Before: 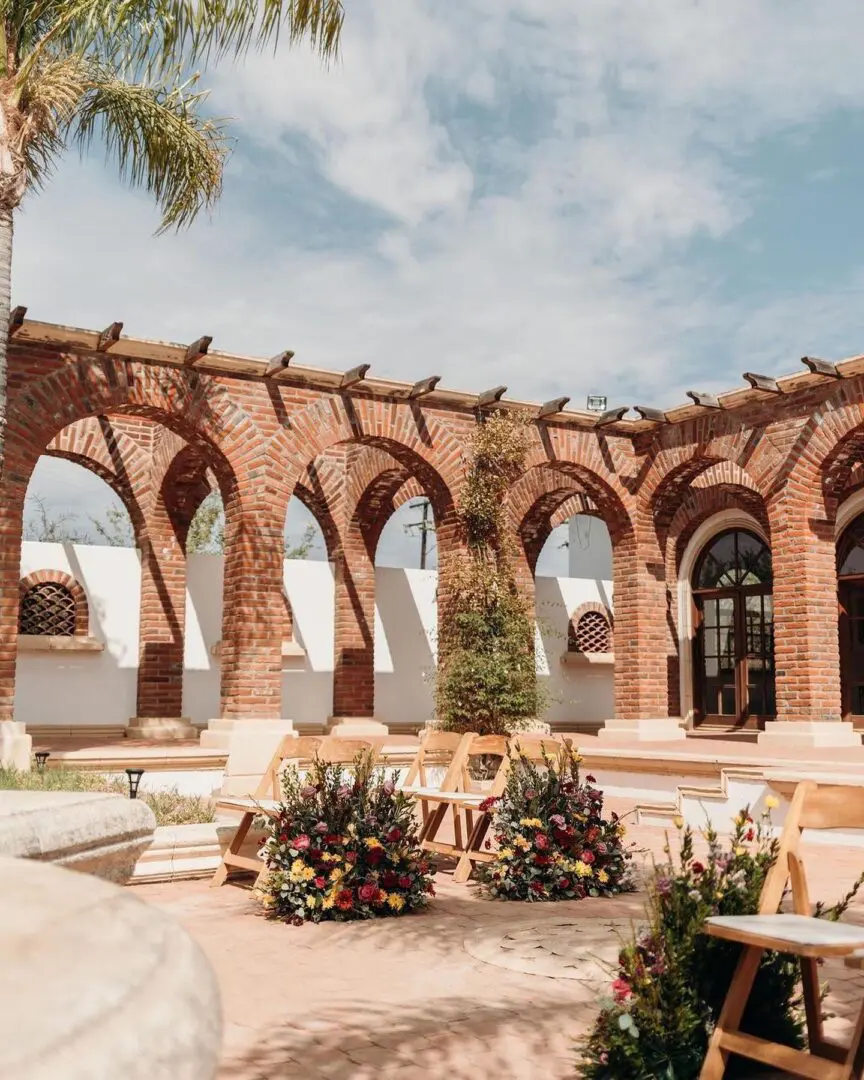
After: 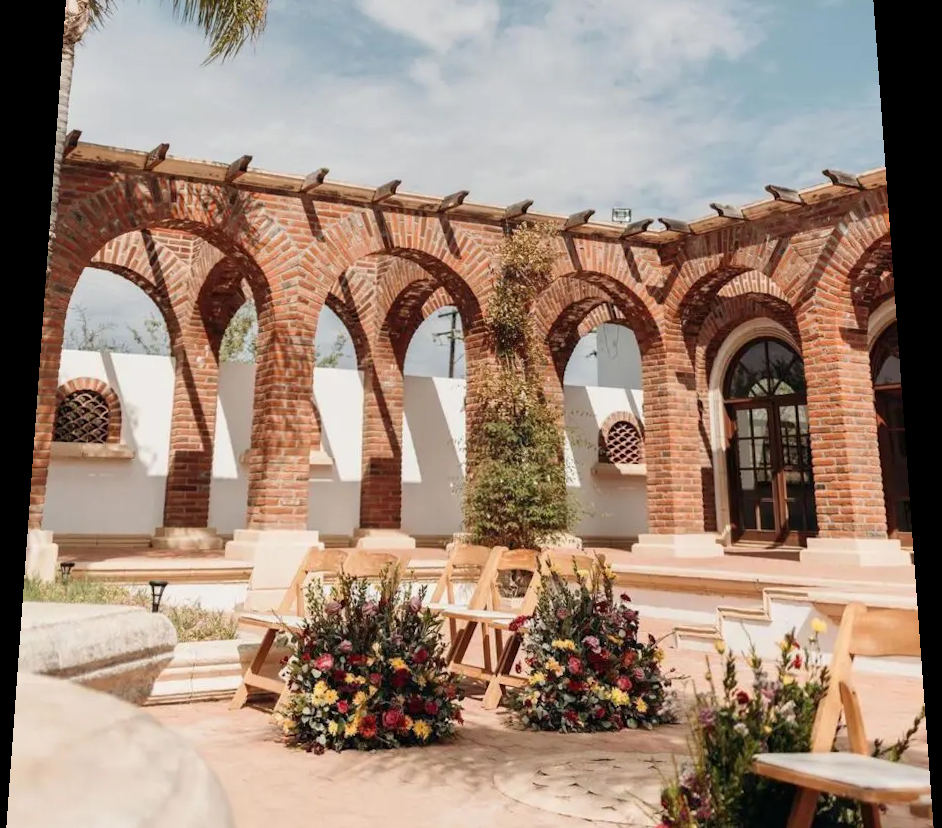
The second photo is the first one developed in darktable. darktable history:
crop: top 13.819%, bottom 11.169%
rotate and perspective: rotation 0.128°, lens shift (vertical) -0.181, lens shift (horizontal) -0.044, shear 0.001, automatic cropping off
